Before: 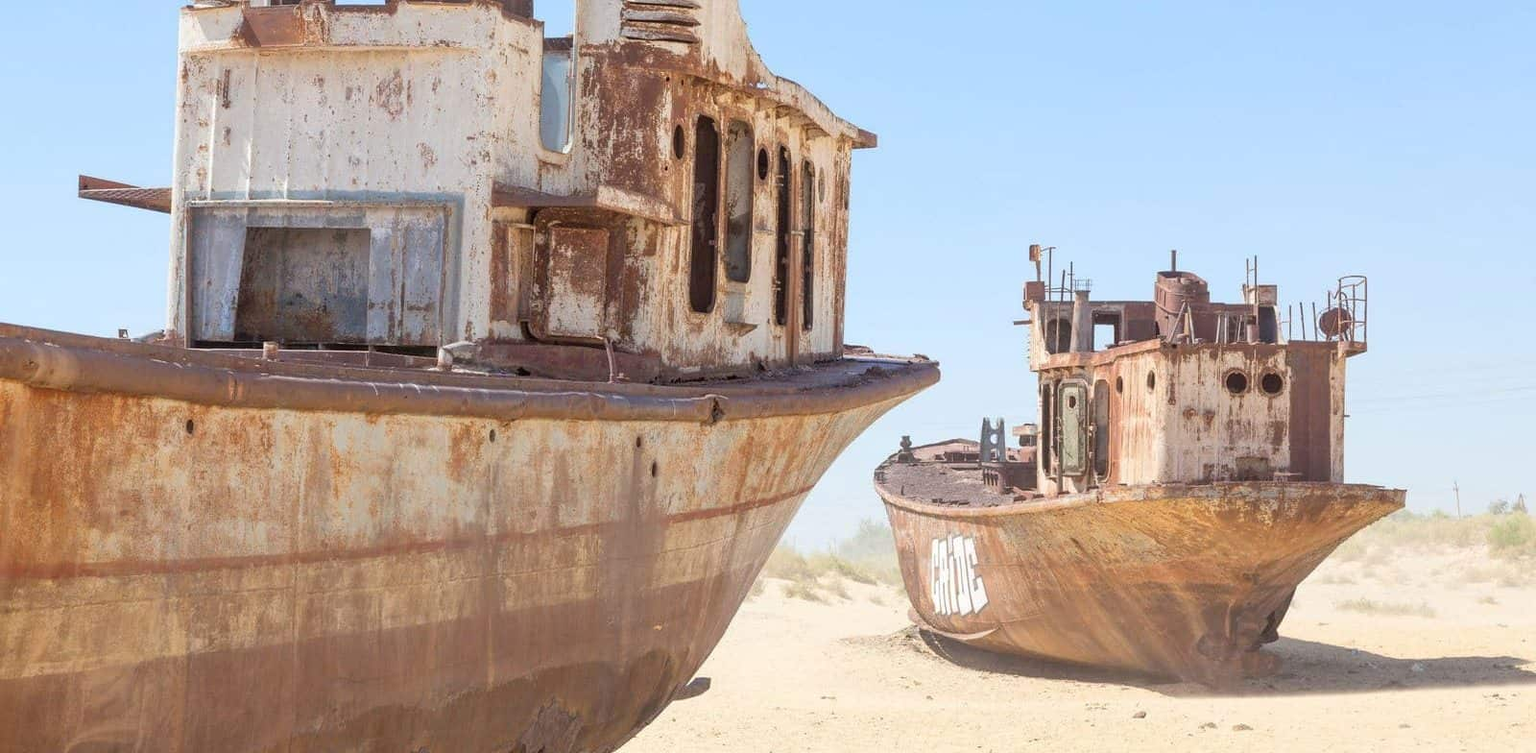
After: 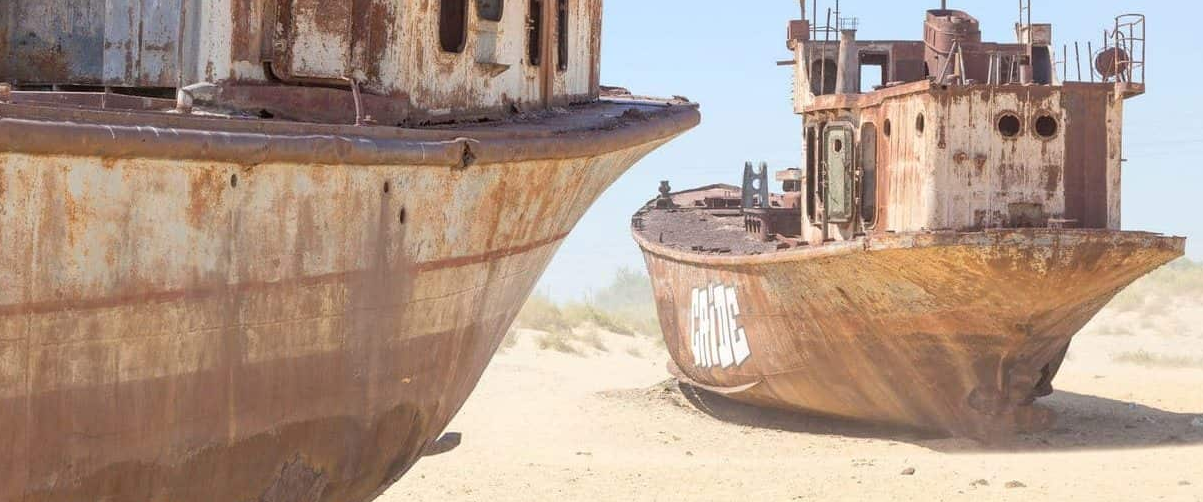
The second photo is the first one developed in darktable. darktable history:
crop and rotate: left 17.461%, top 34.912%, right 7.34%, bottom 0.963%
tone equalizer: on, module defaults
